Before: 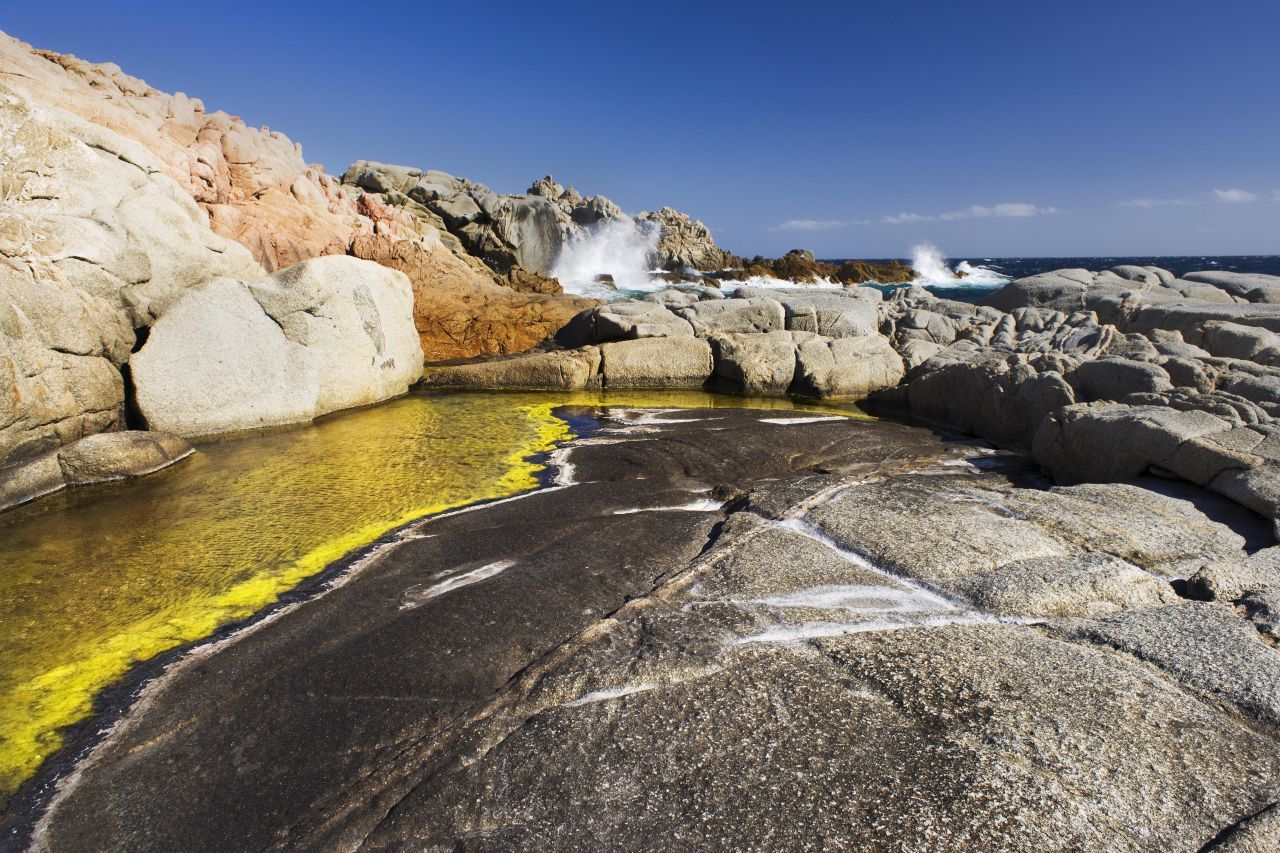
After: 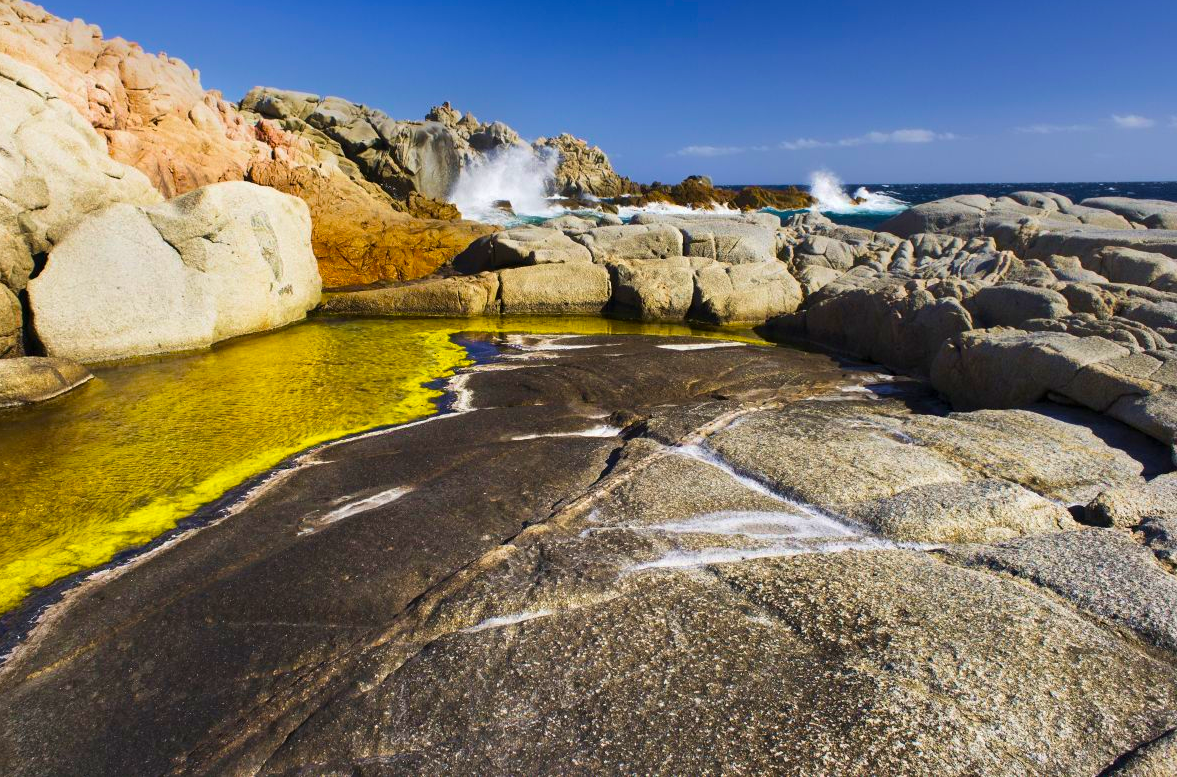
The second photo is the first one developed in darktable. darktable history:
color balance rgb: perceptual saturation grading › global saturation 30.99%, global vibrance 20%
velvia: on, module defaults
crop and rotate: left 8.024%, top 8.902%
